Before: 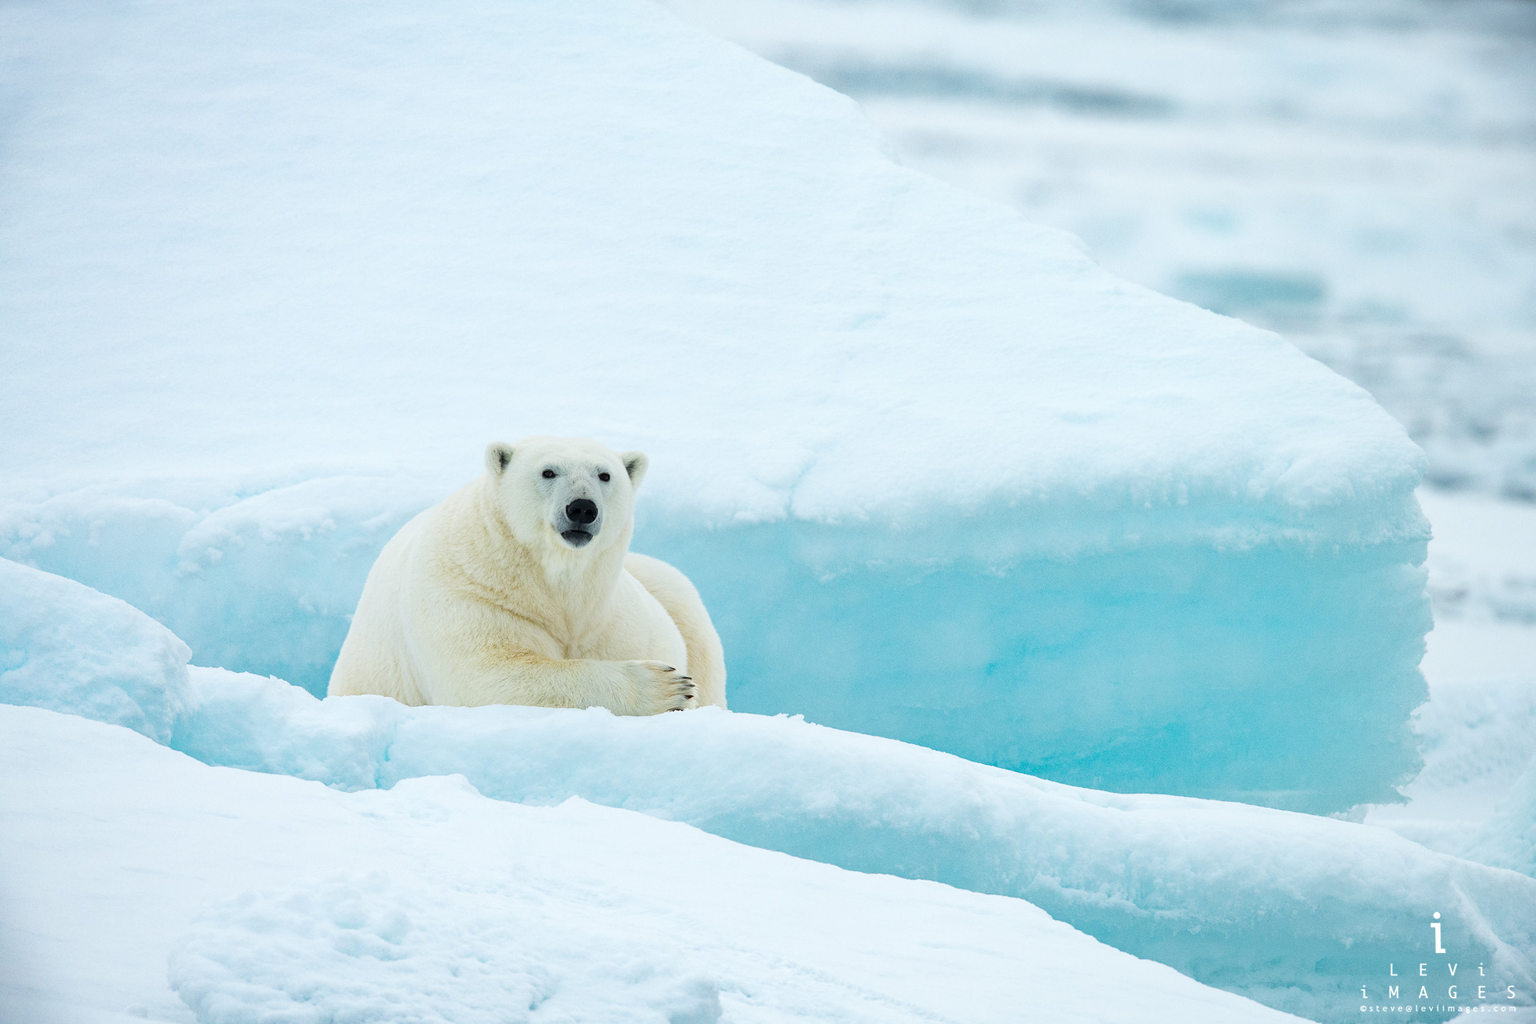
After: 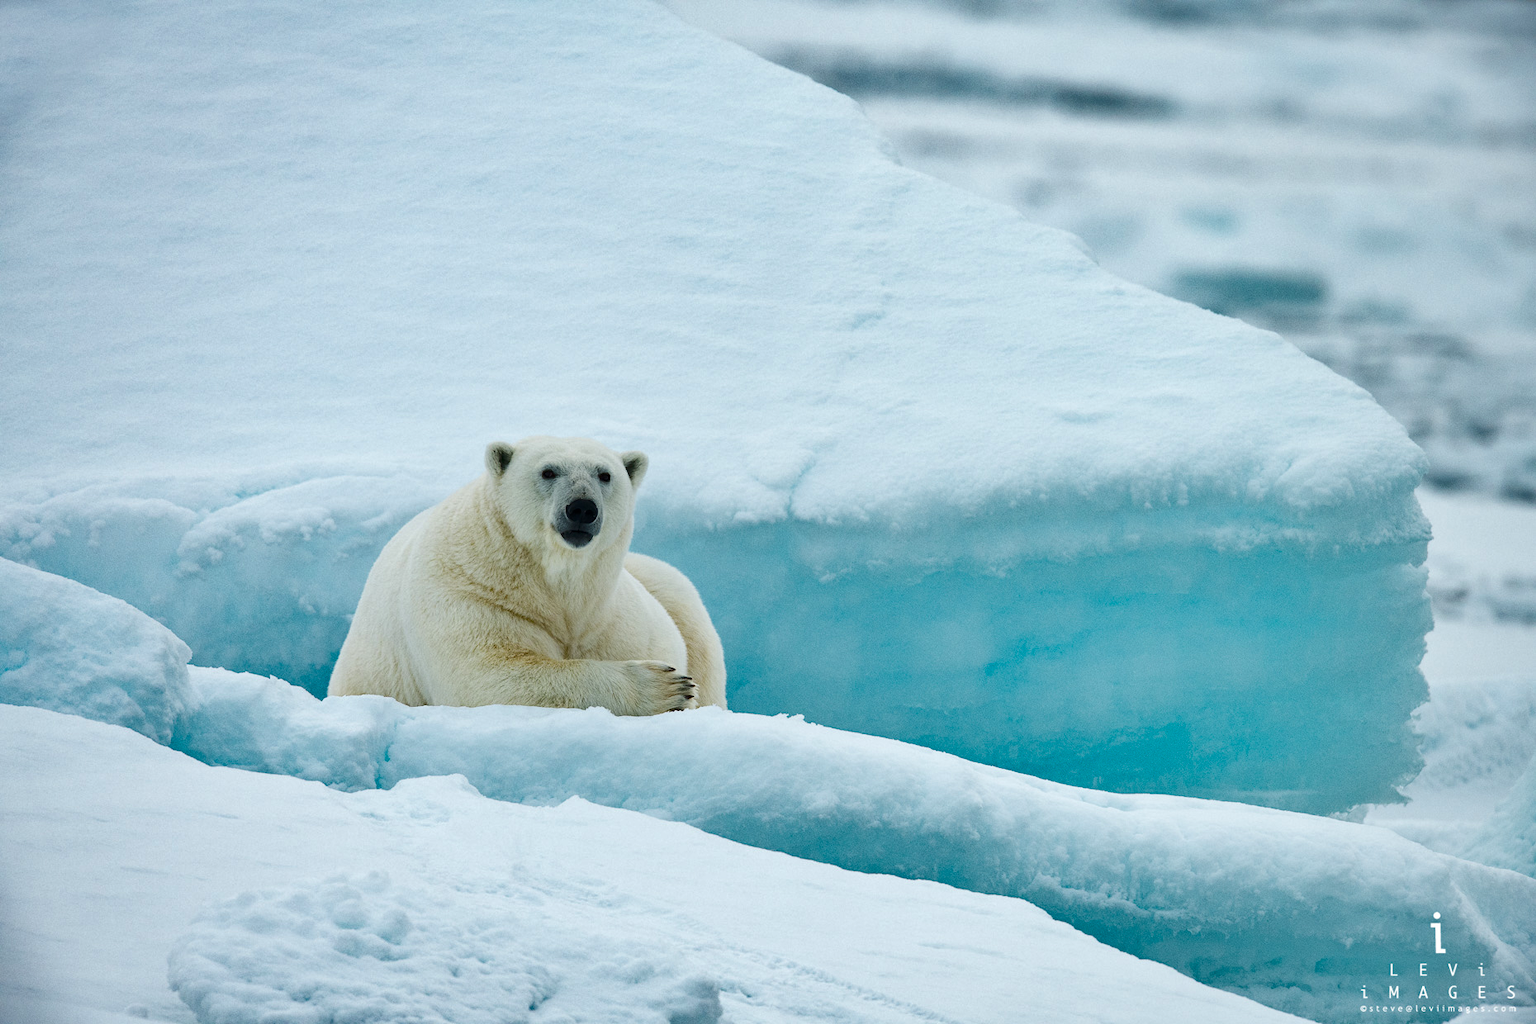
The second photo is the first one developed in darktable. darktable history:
shadows and highlights: shadows 75.97, highlights -60.63, soften with gaussian
